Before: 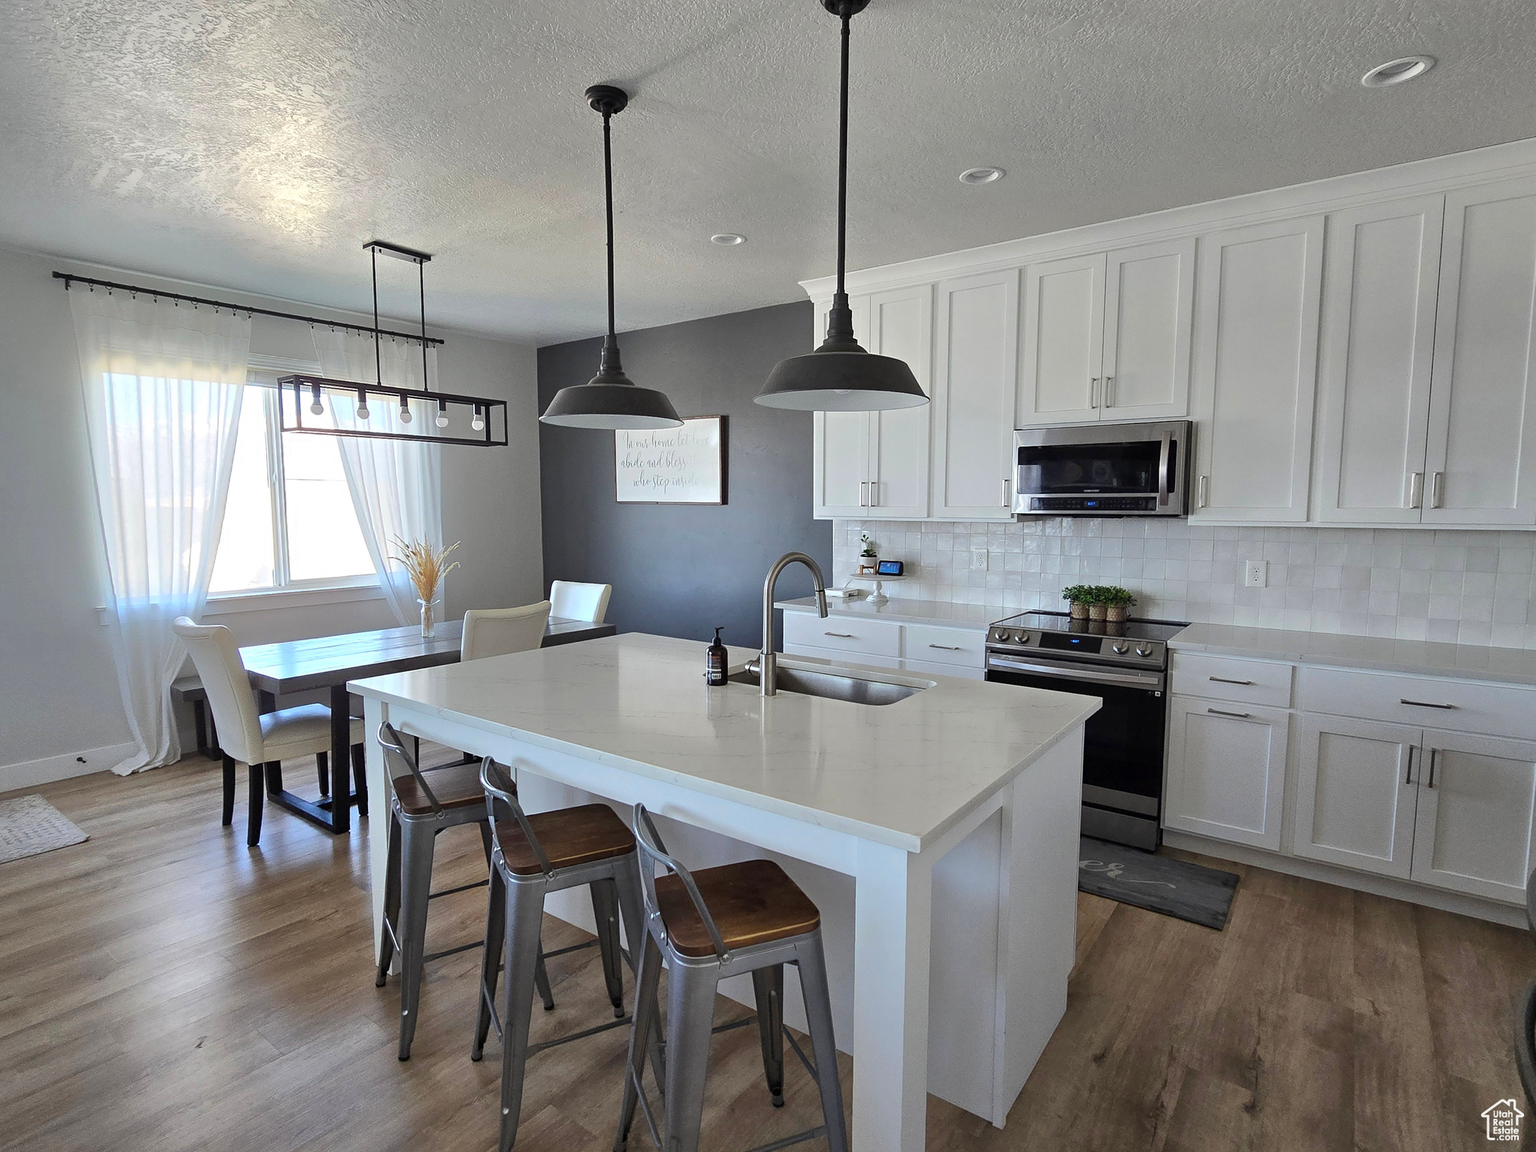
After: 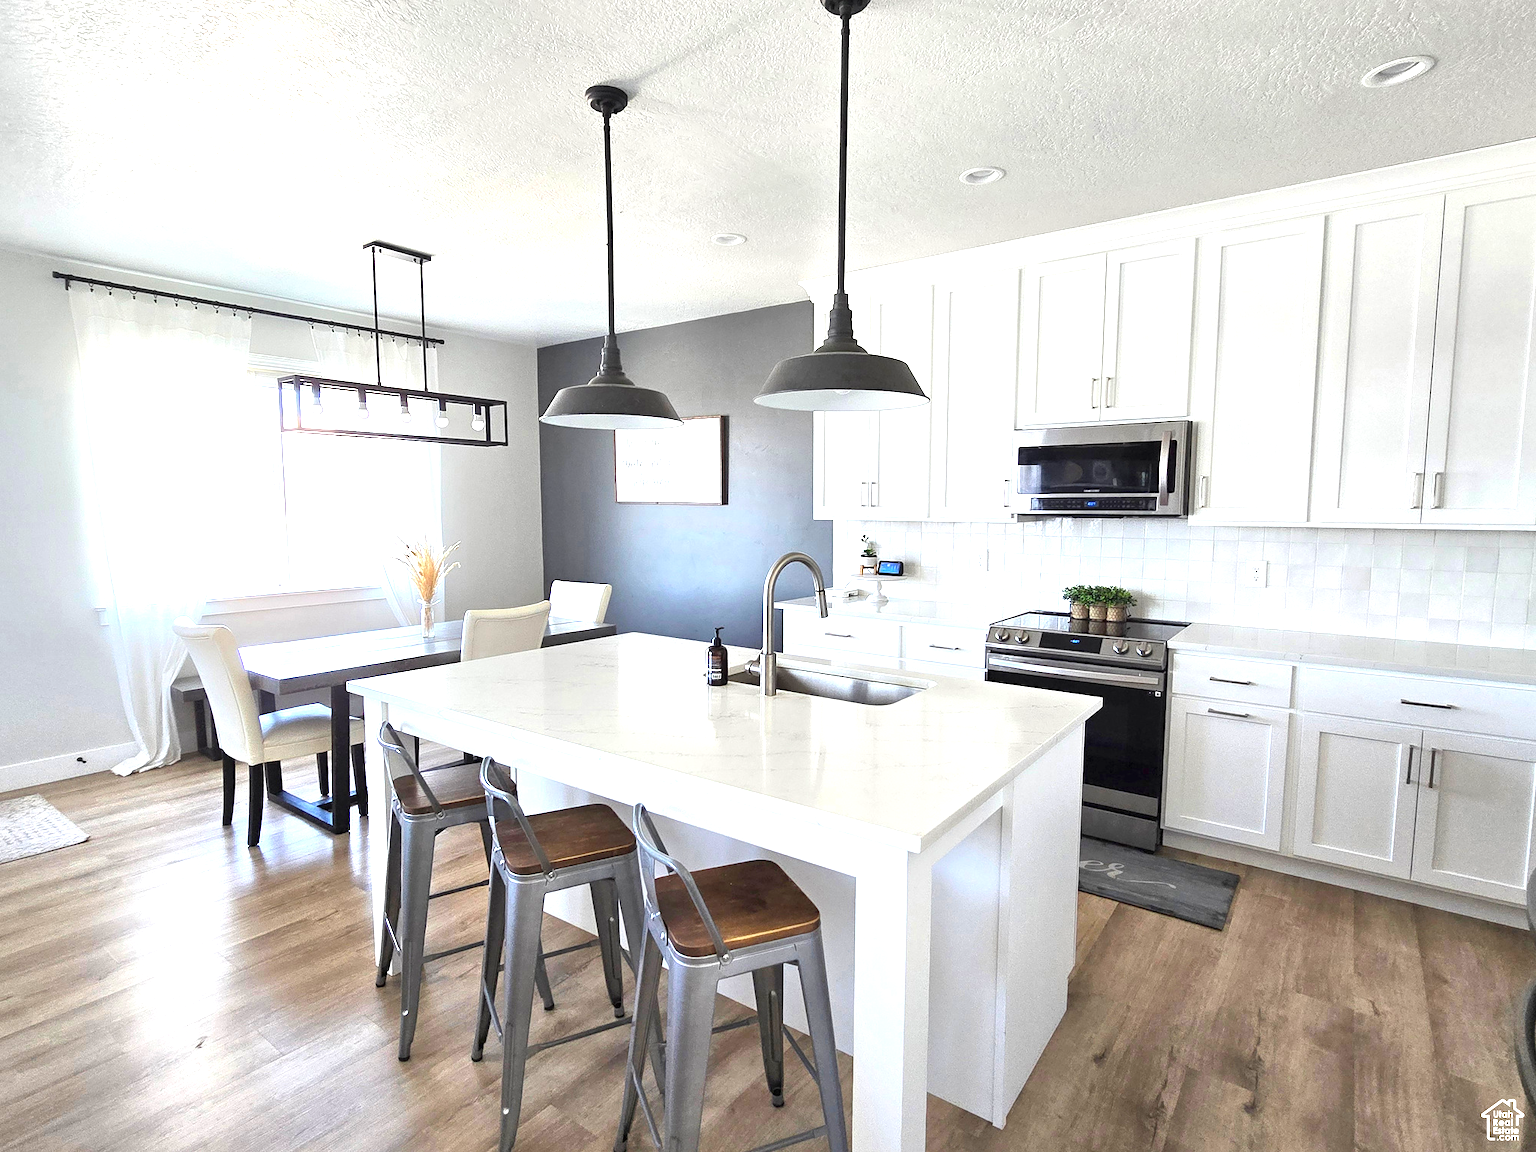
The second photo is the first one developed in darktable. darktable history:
exposure: black level correction 0, exposure 1.46 EV, compensate exposure bias true, compensate highlight preservation false
